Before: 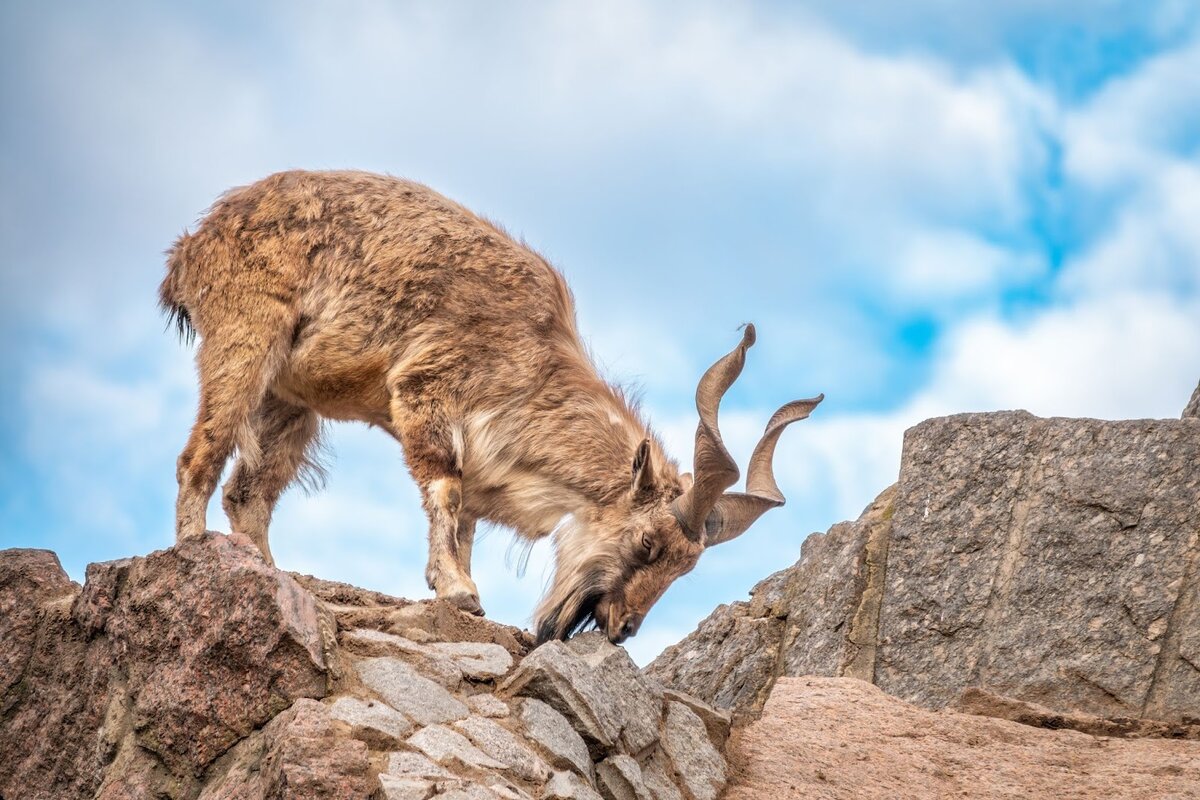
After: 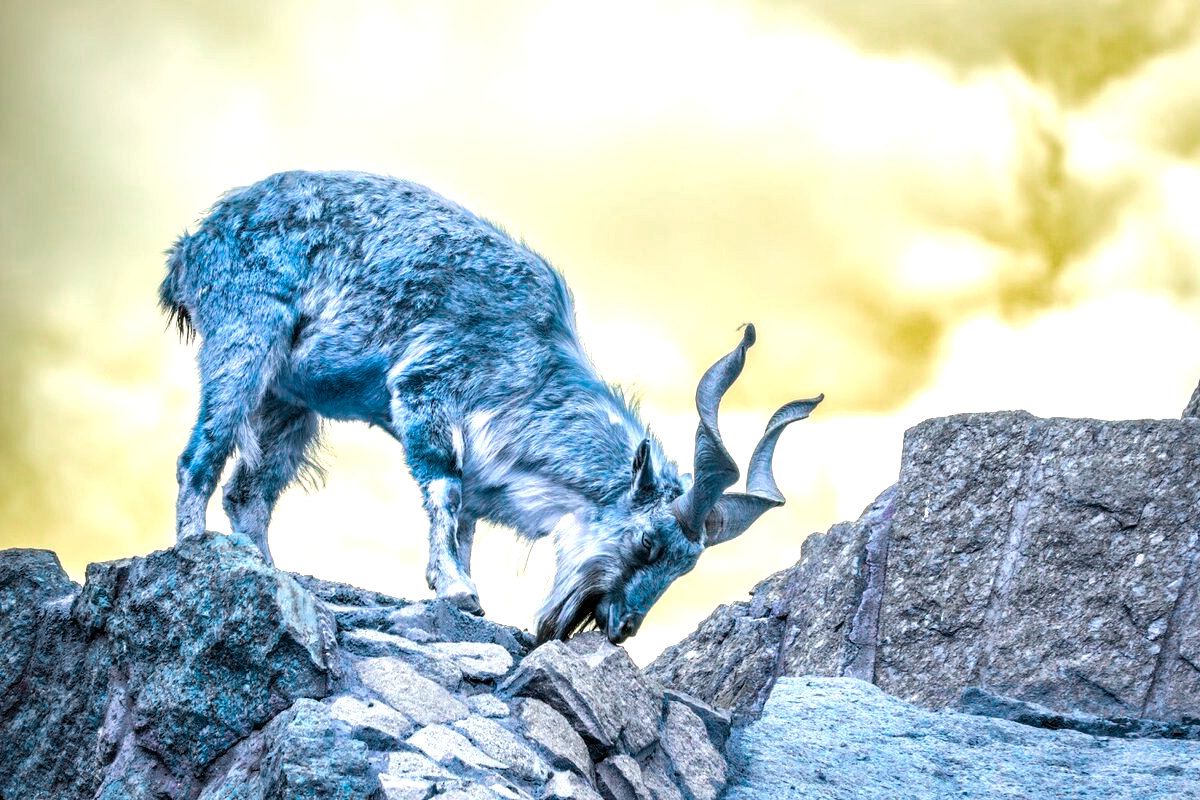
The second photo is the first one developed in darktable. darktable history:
color balance rgb: linear chroma grading › global chroma 15.594%, perceptual saturation grading › global saturation 0.203%, hue shift -149.92°, contrast 34.651%, saturation formula JzAzBz (2021)
